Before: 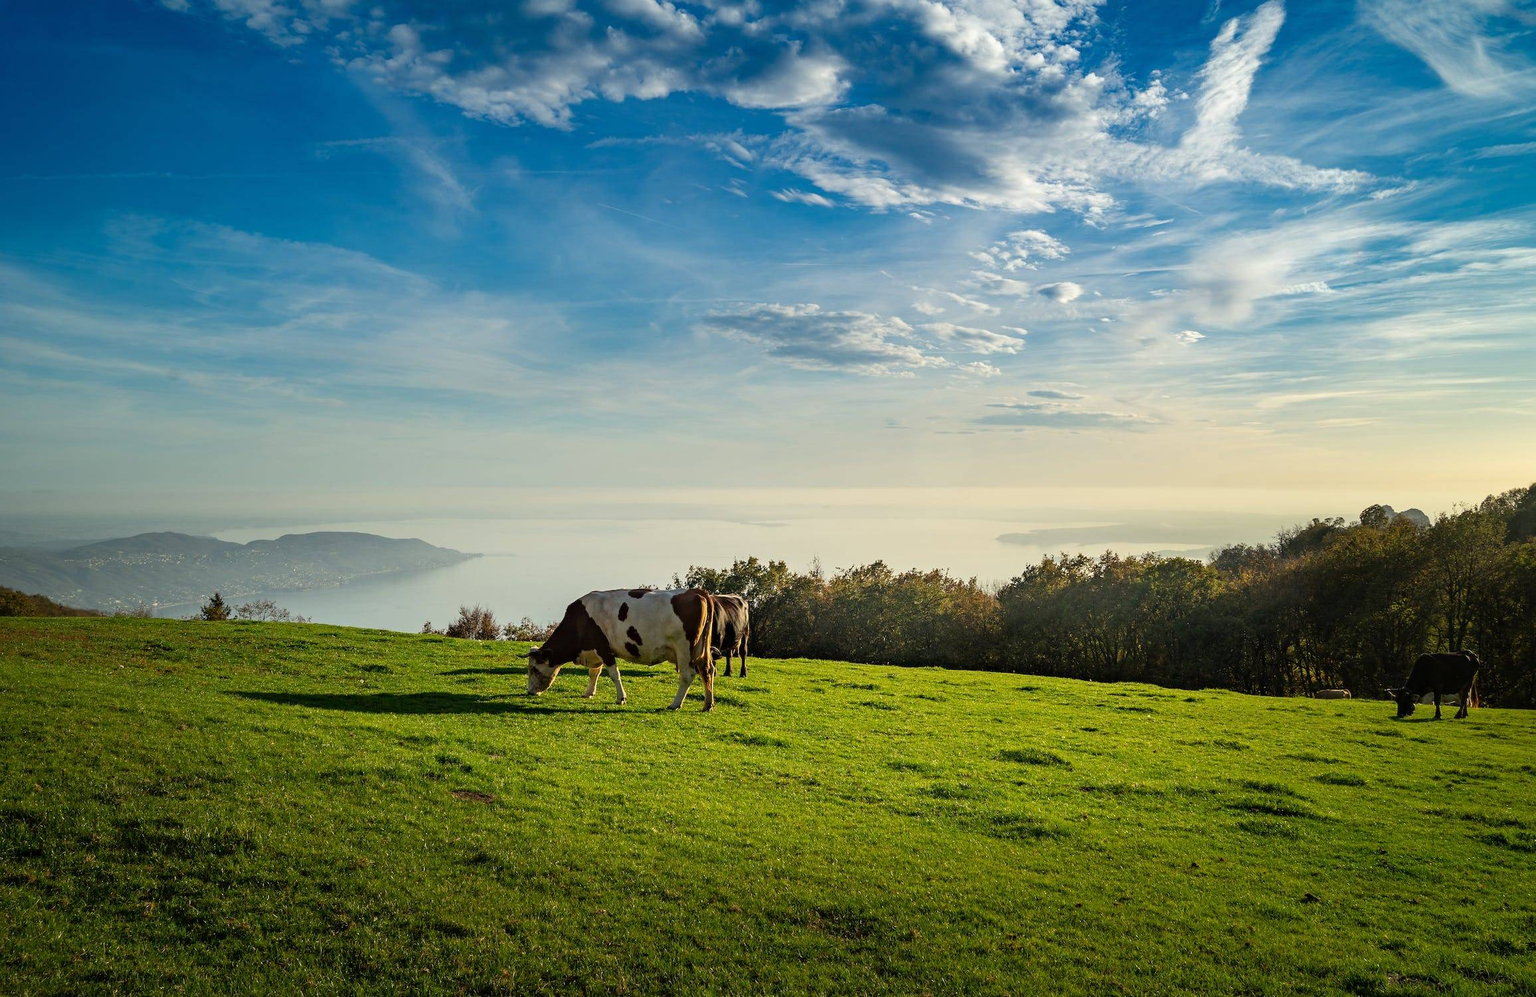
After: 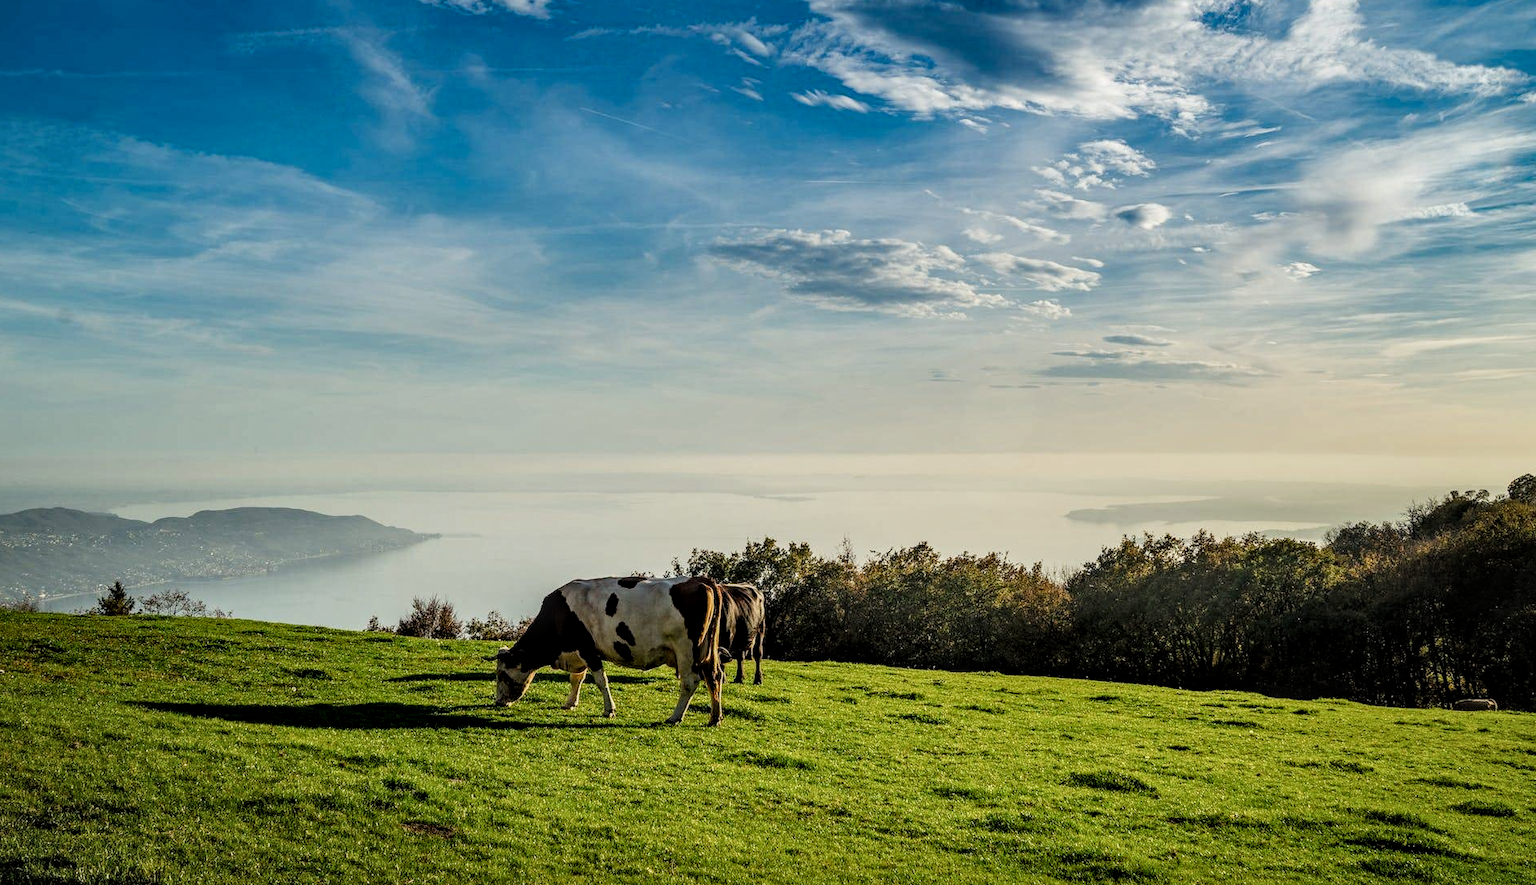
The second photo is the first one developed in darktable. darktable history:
color balance rgb: power › hue 328.97°, perceptual saturation grading › global saturation 14.468%, perceptual saturation grading › highlights -25.295%, perceptual saturation grading › shadows 29.363%
filmic rgb: black relative exposure -5.08 EV, white relative exposure 3.21 EV, threshold 3.04 EV, hardness 3.43, contrast 1.189, highlights saturation mix -48.69%, enable highlight reconstruction true
crop: left 7.84%, top 11.544%, right 9.929%, bottom 15.418%
local contrast: highlights 60%, shadows 59%, detail 160%
exposure: black level correction -0.013, exposure -0.185 EV, compensate exposure bias true, compensate highlight preservation false
contrast brightness saturation: contrast -0.115
shadows and highlights: shadows 29.47, highlights -30.32, low approximation 0.01, soften with gaussian
